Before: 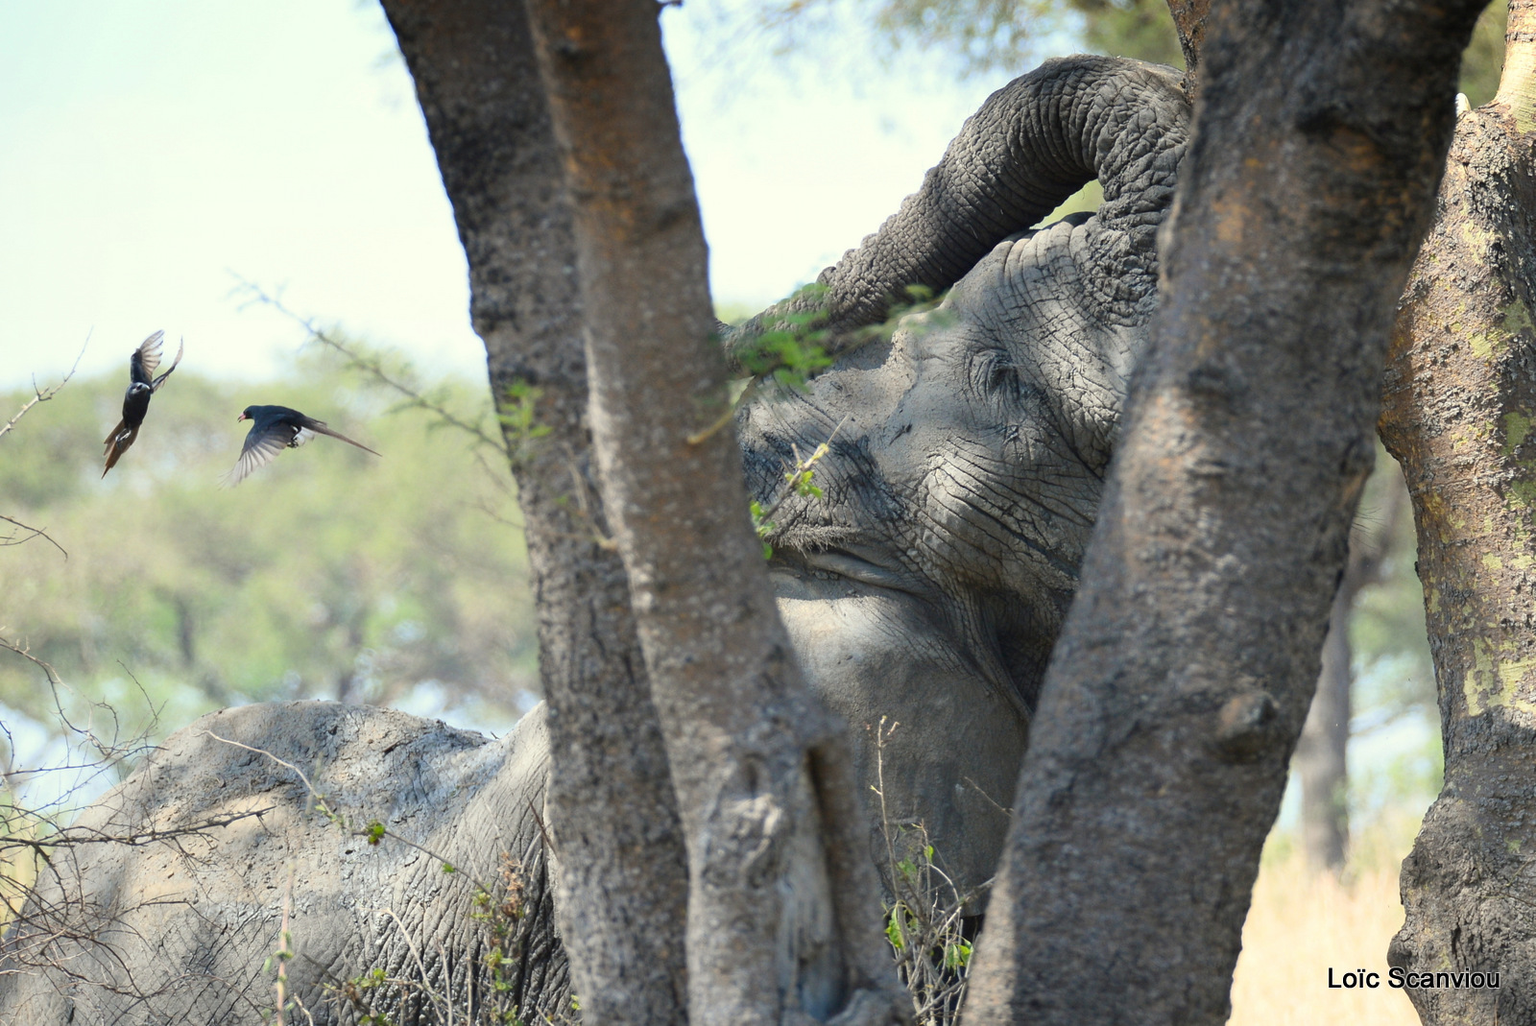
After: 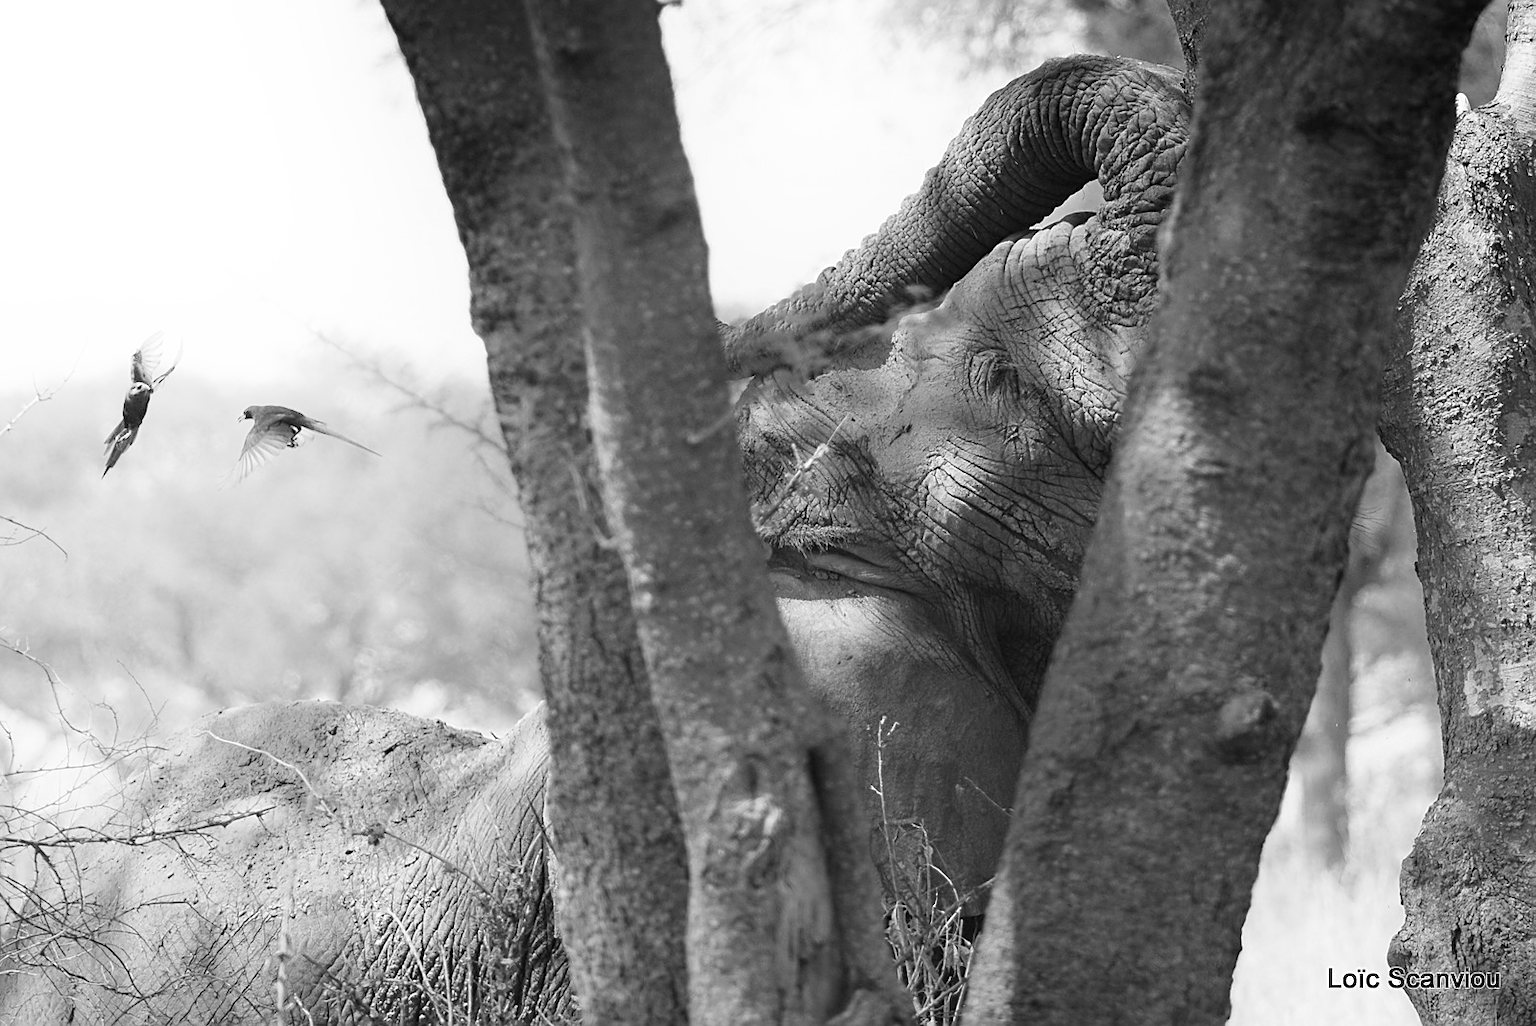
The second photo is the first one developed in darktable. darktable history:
contrast brightness saturation: saturation -0.098
sharpen: on, module defaults
shadows and highlights: shadows -53.34, highlights 84.74, soften with gaussian
color calibration: output gray [0.22, 0.42, 0.37, 0], illuminant as shot in camera, x 0.358, y 0.373, temperature 4628.91 K
